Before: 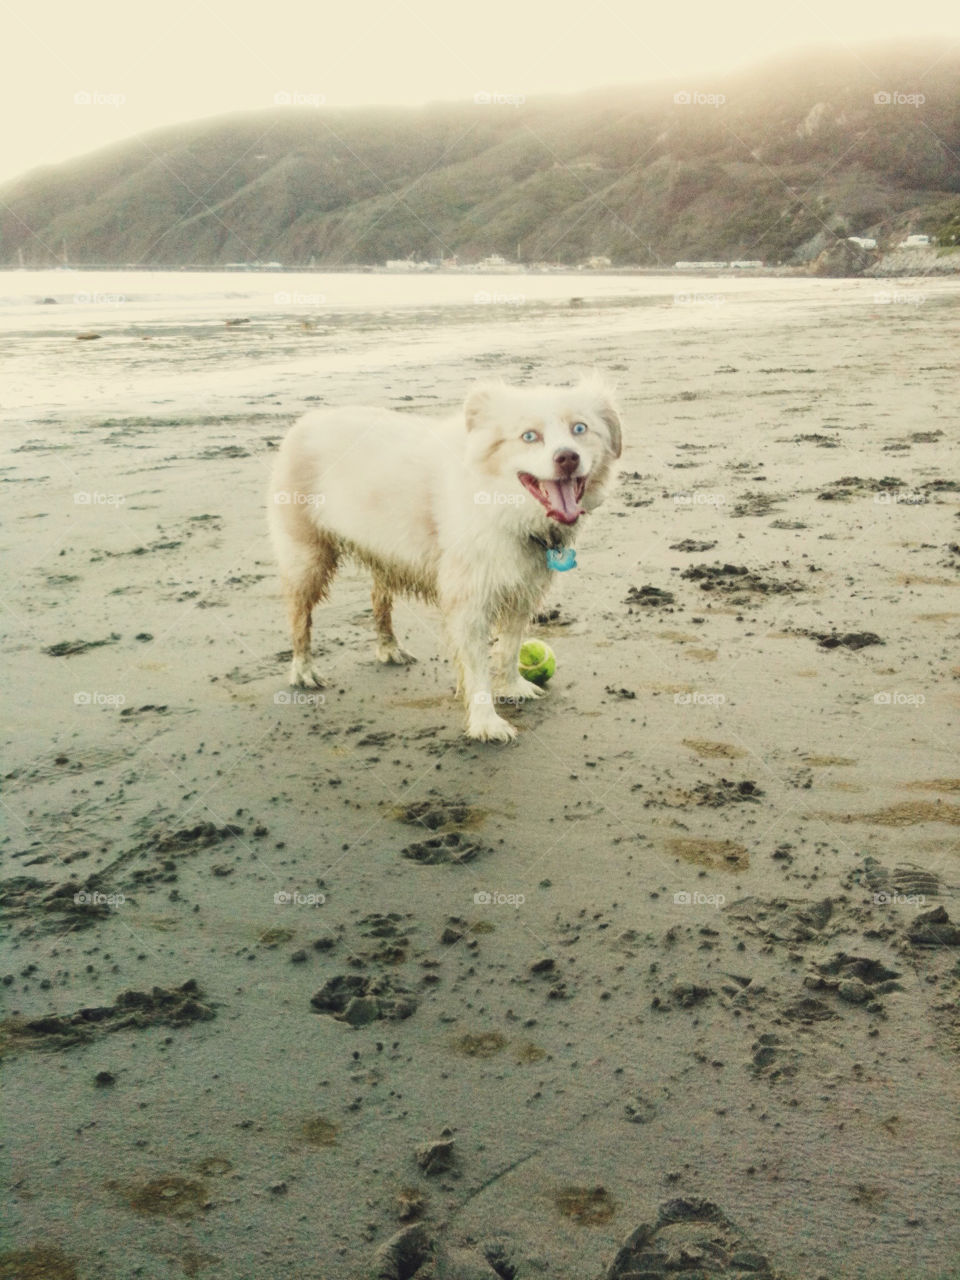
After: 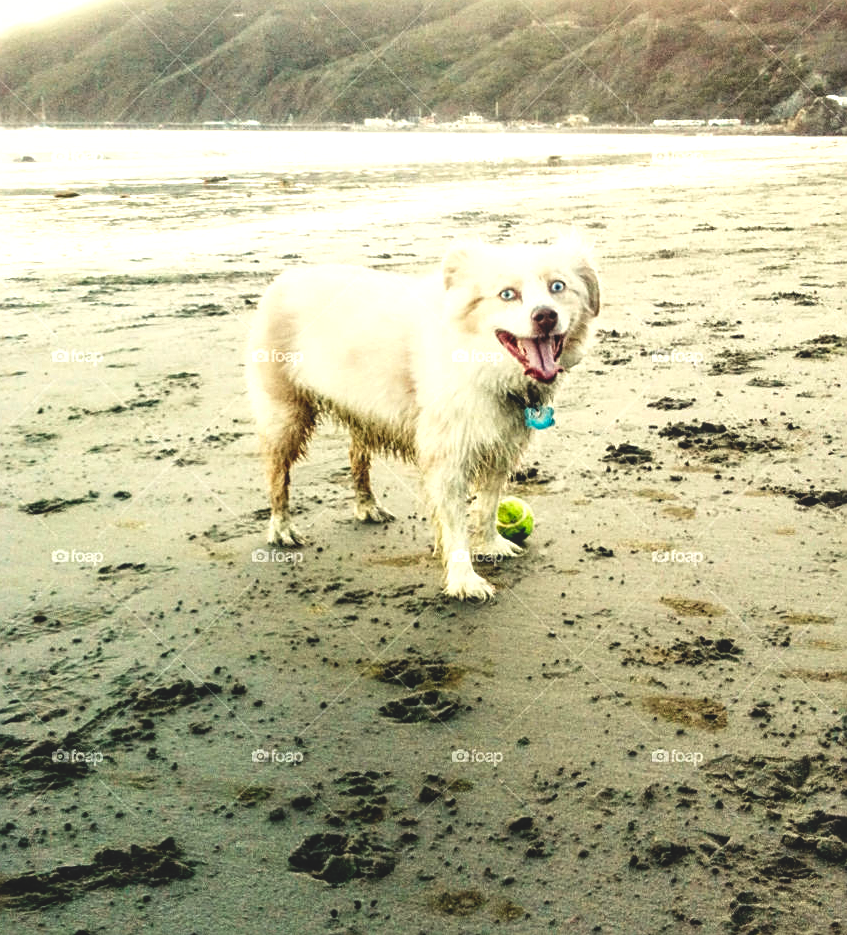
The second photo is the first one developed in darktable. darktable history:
crop and rotate: left 2.304%, top 11.139%, right 9.419%, bottom 15.738%
local contrast: highlights 87%, shadows 79%
sharpen: on, module defaults
exposure: exposure 0.526 EV, compensate exposure bias true, compensate highlight preservation false
base curve: curves: ch0 [(0, 0.02) (0.083, 0.036) (1, 1)], preserve colors none
levels: gray 50.85%
